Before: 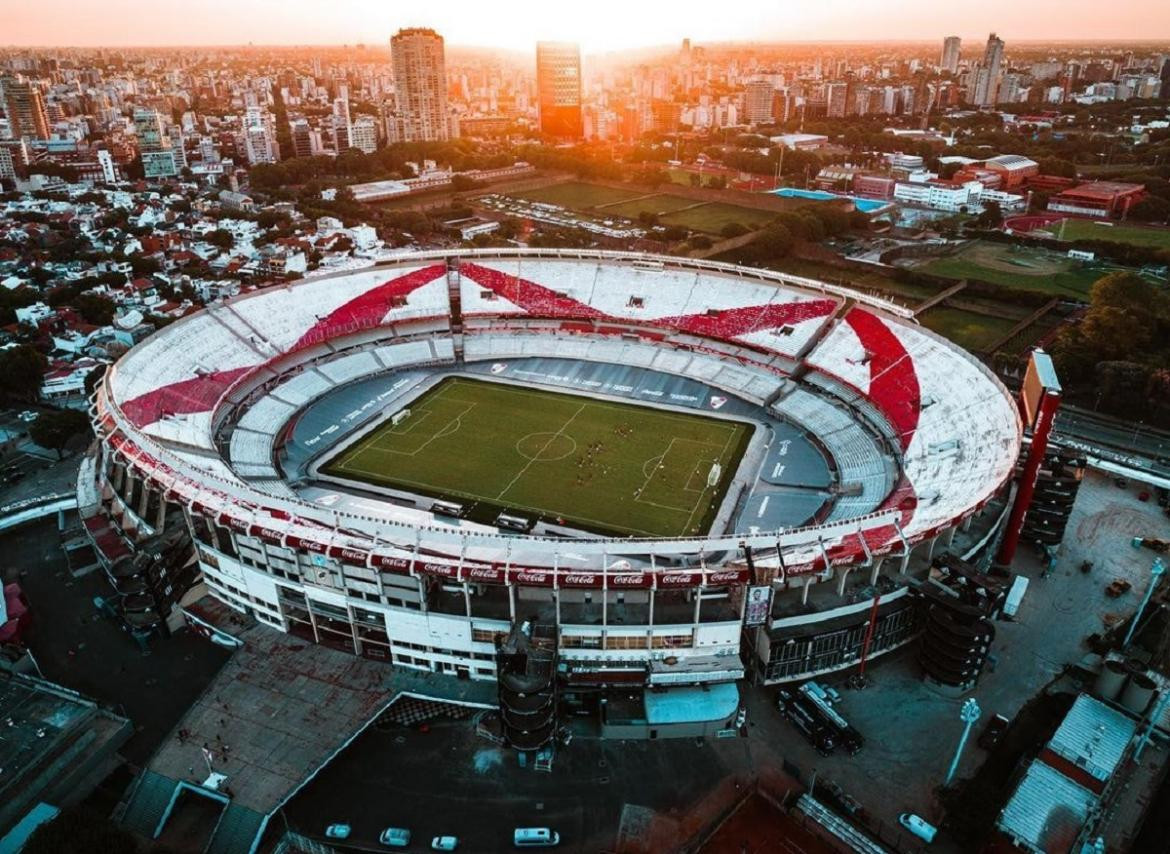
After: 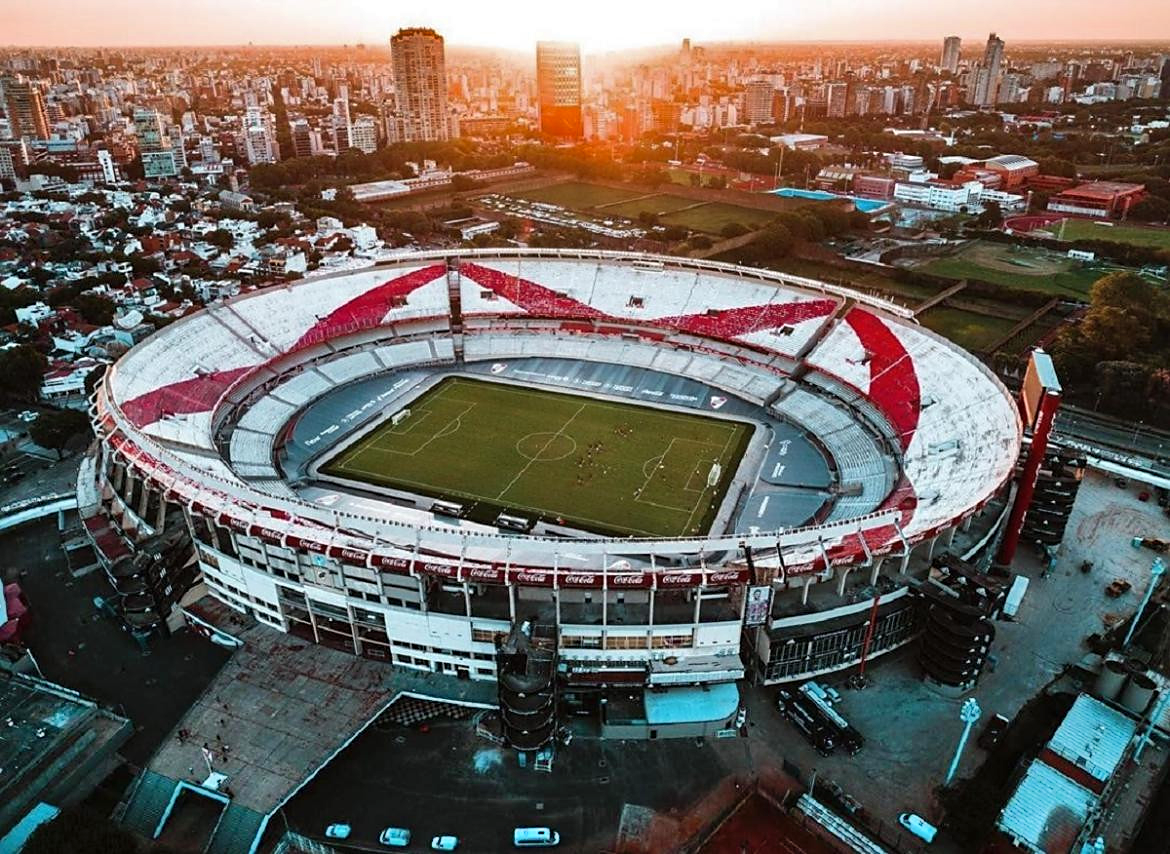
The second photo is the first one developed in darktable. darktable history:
shadows and highlights: soften with gaussian
sharpen: radius 1.815, amount 0.394, threshold 1.254
